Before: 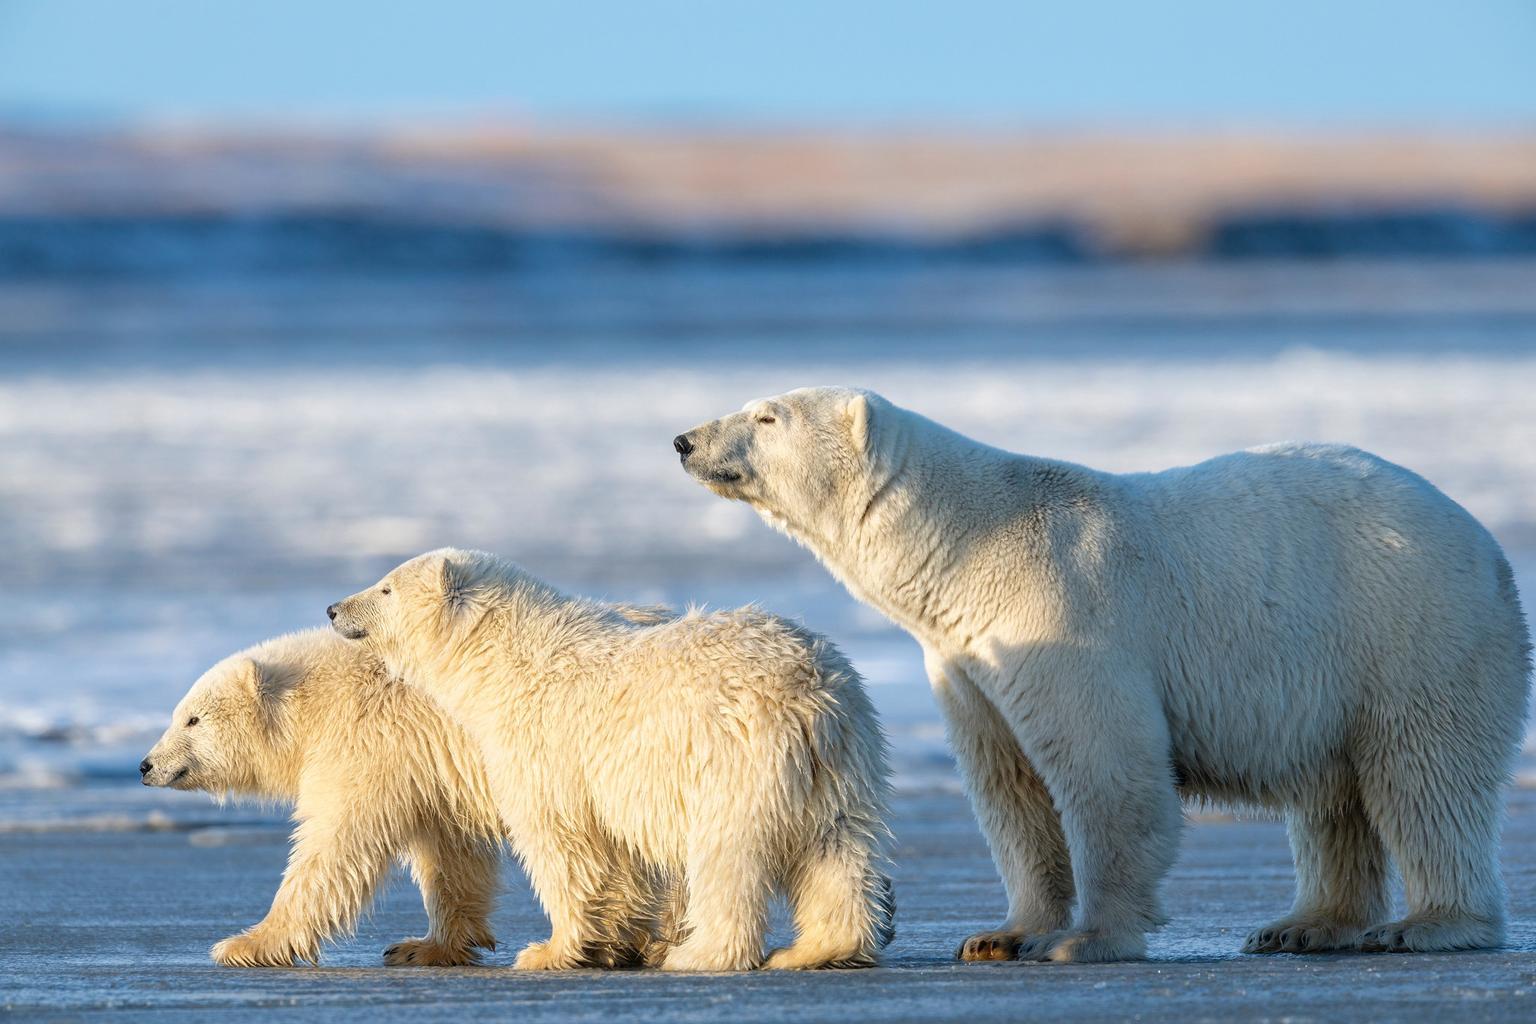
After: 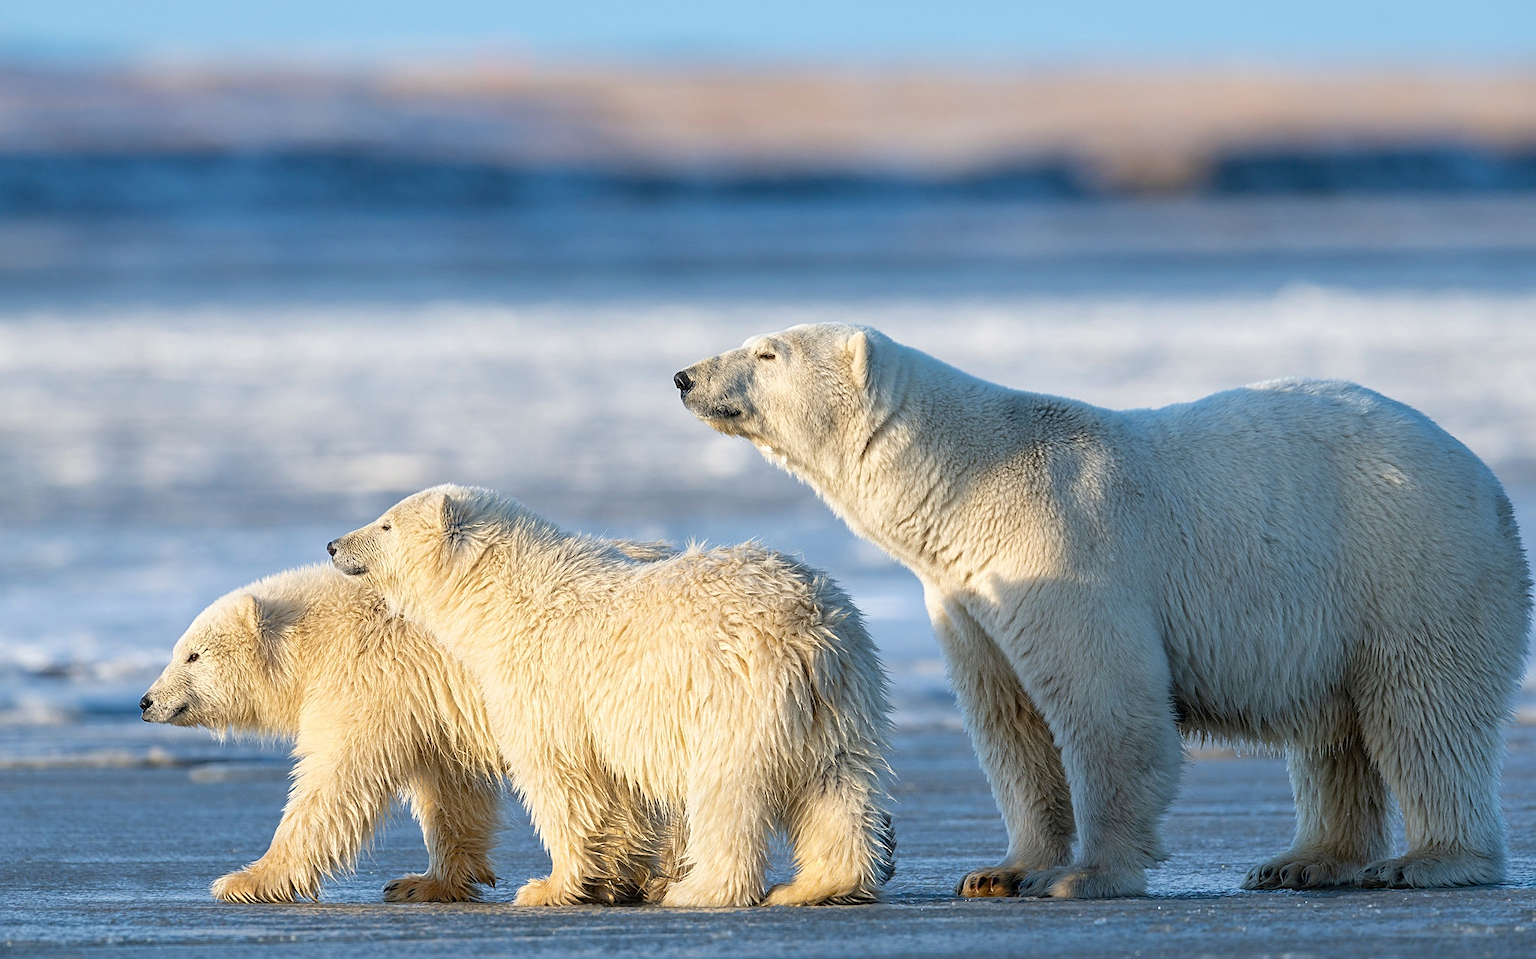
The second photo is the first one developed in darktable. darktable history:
crop and rotate: top 6.25%
sharpen: on, module defaults
